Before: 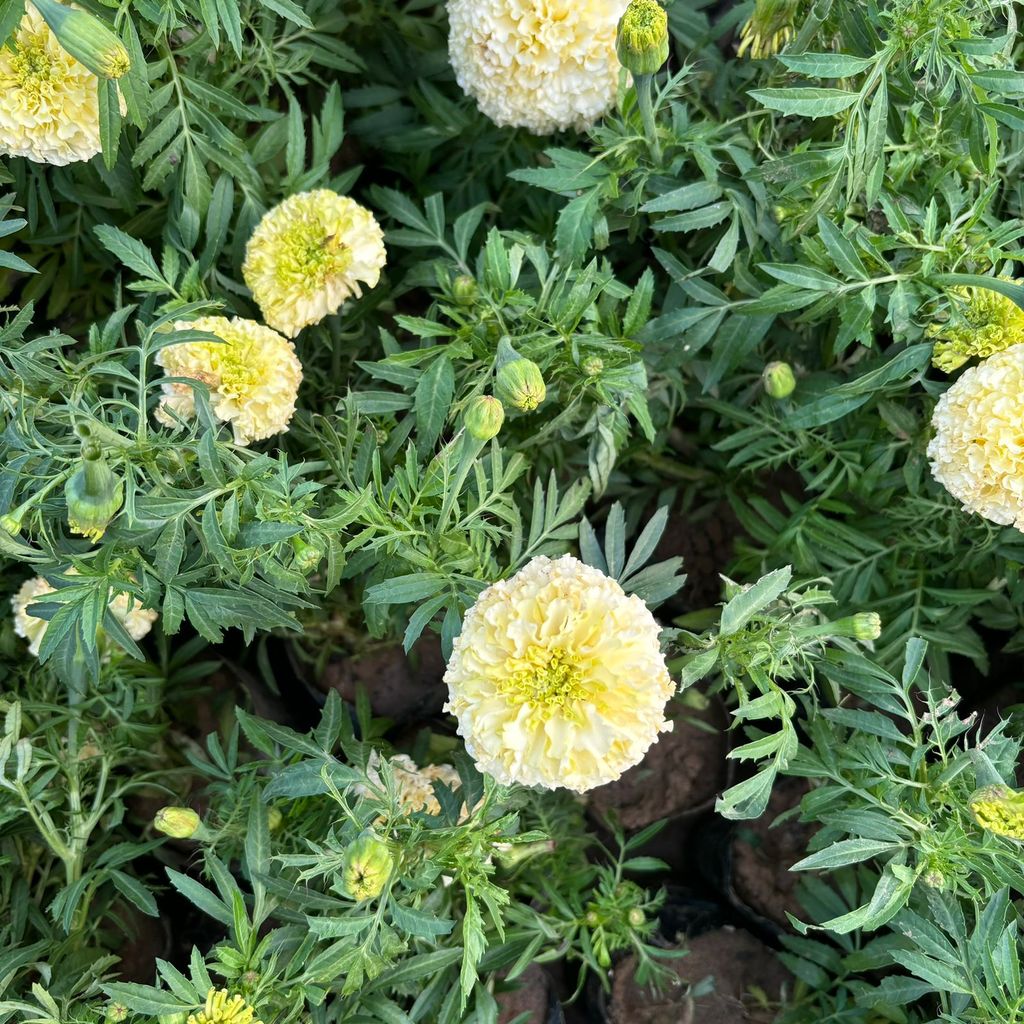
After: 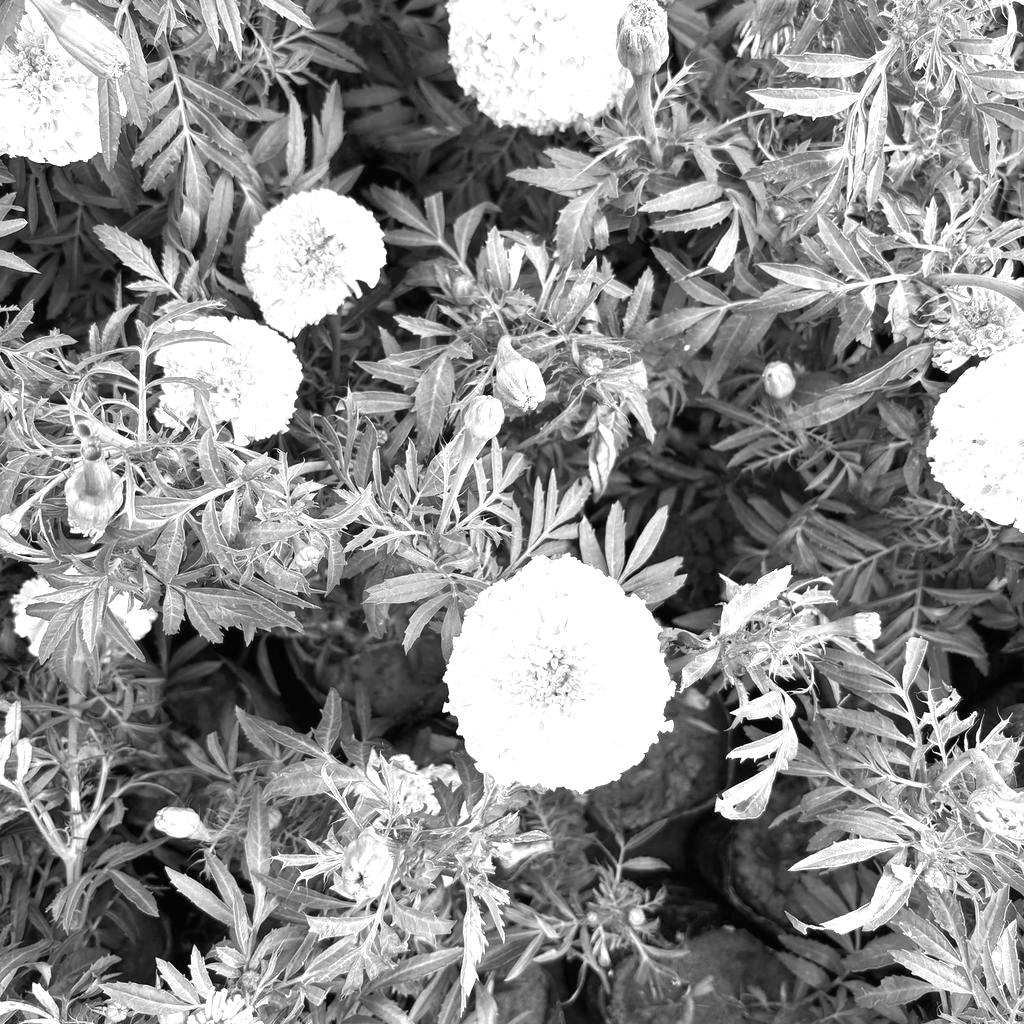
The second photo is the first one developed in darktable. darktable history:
color calibration: output gray [0.31, 0.36, 0.33, 0], illuminant as shot in camera, x 0.358, y 0.373, temperature 4628.91 K, gamut compression 0.987
exposure: black level correction 0, exposure 1.1 EV, compensate highlight preservation false
